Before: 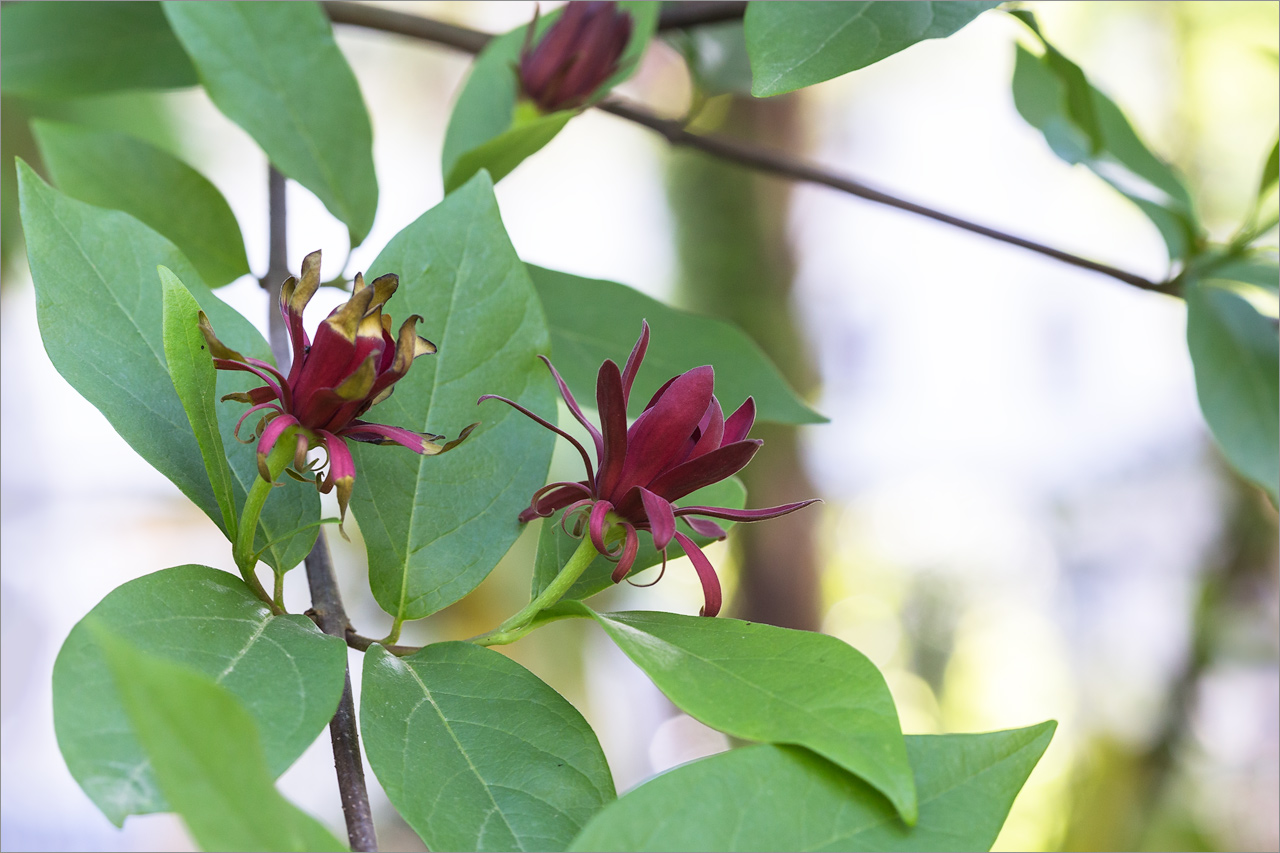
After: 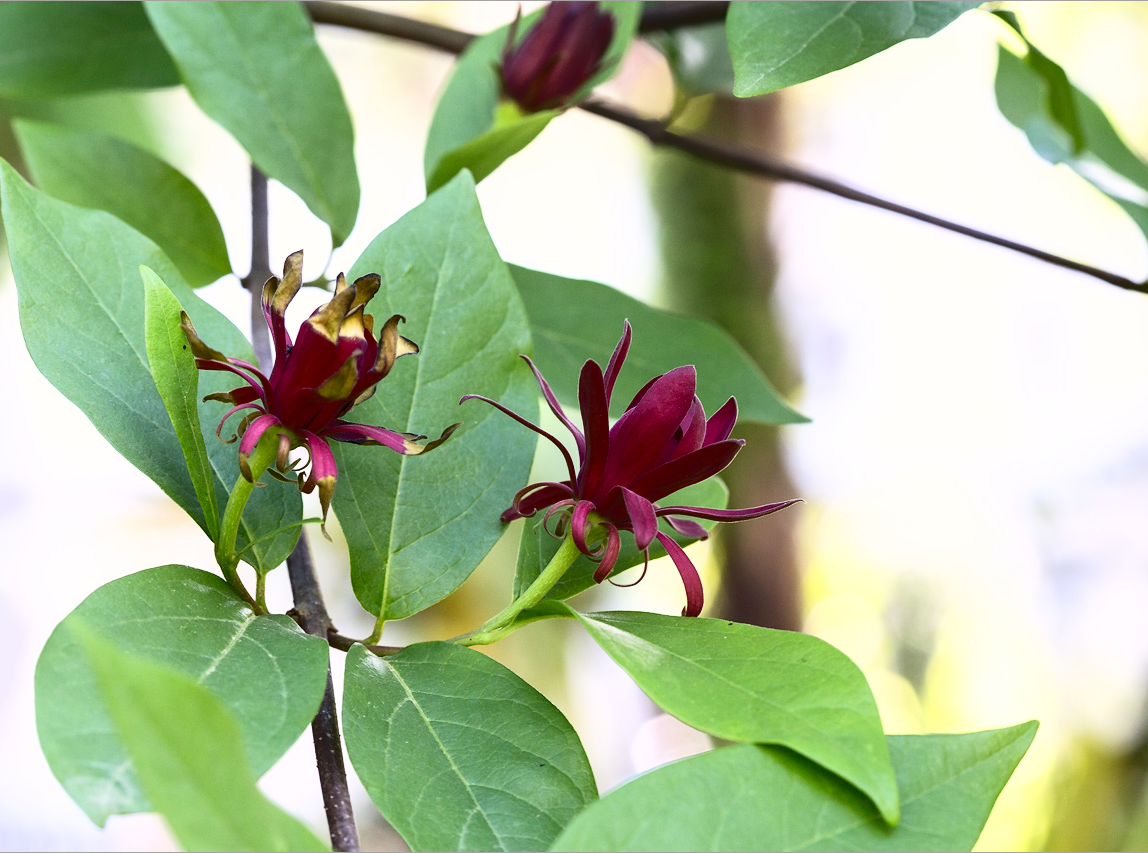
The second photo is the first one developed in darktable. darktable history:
crop and rotate: left 1.411%, right 8.876%
exposure: black level correction 0.009, compensate exposure bias true, compensate highlight preservation false
color correction: highlights a* 0.726, highlights b* 2.79, saturation 1.08
tone curve: curves: ch0 [(0, 0) (0.003, 0.082) (0.011, 0.082) (0.025, 0.088) (0.044, 0.088) (0.069, 0.093) (0.1, 0.101) (0.136, 0.109) (0.177, 0.129) (0.224, 0.155) (0.277, 0.214) (0.335, 0.289) (0.399, 0.378) (0.468, 0.476) (0.543, 0.589) (0.623, 0.713) (0.709, 0.826) (0.801, 0.908) (0.898, 0.98) (1, 1)], color space Lab, independent channels, preserve colors none
